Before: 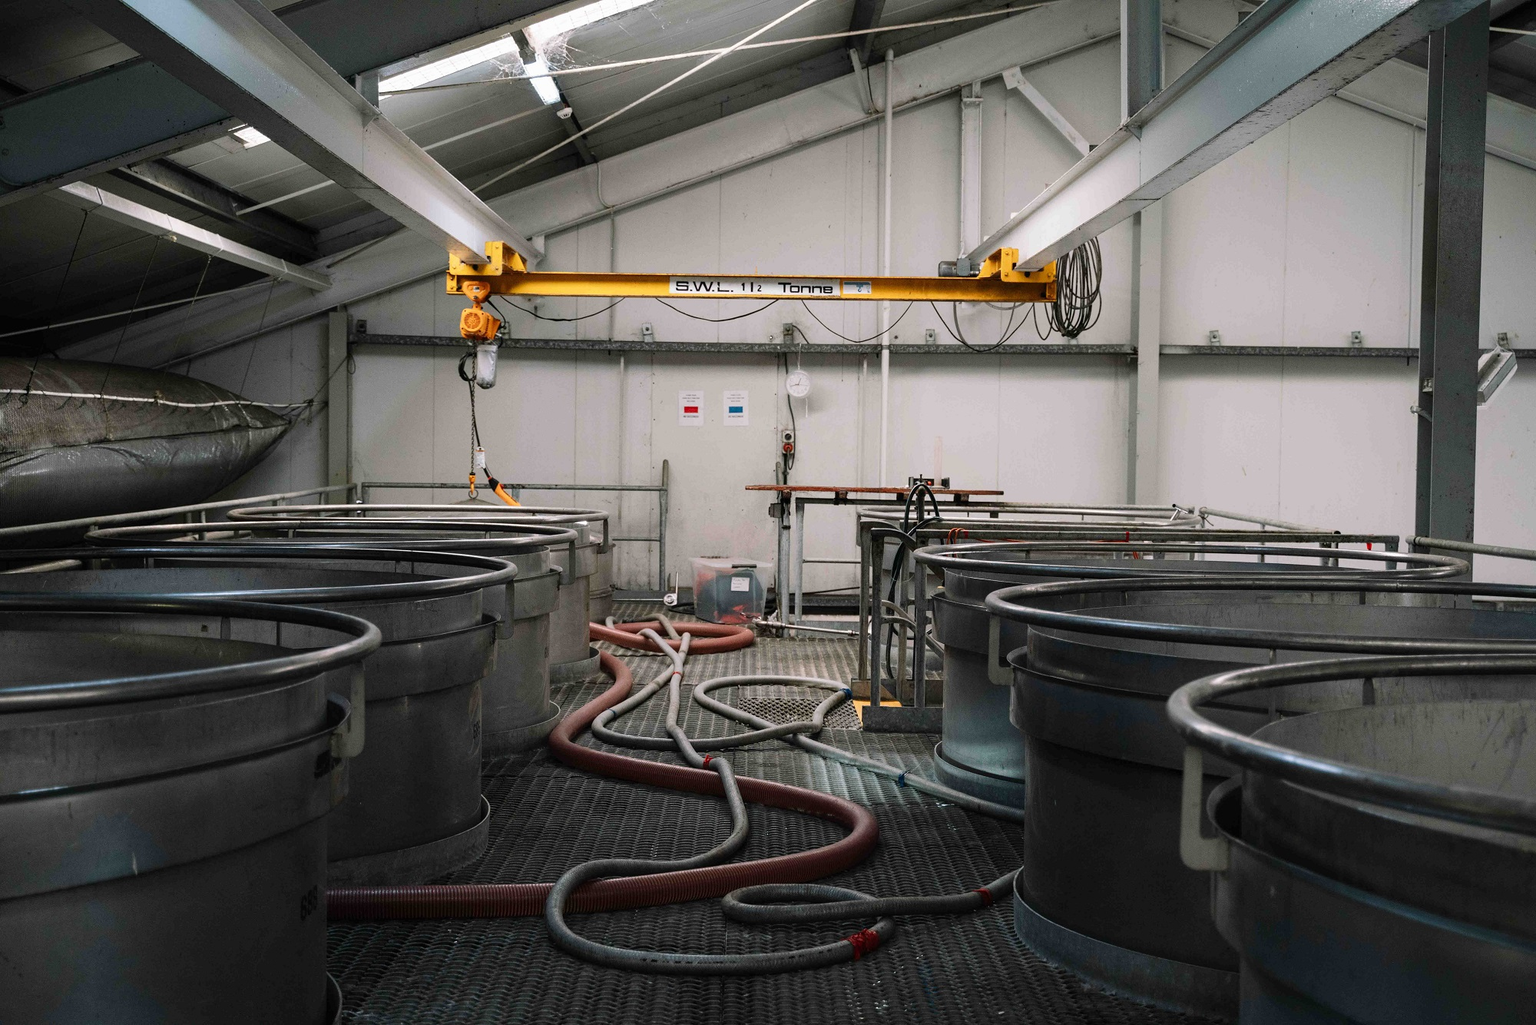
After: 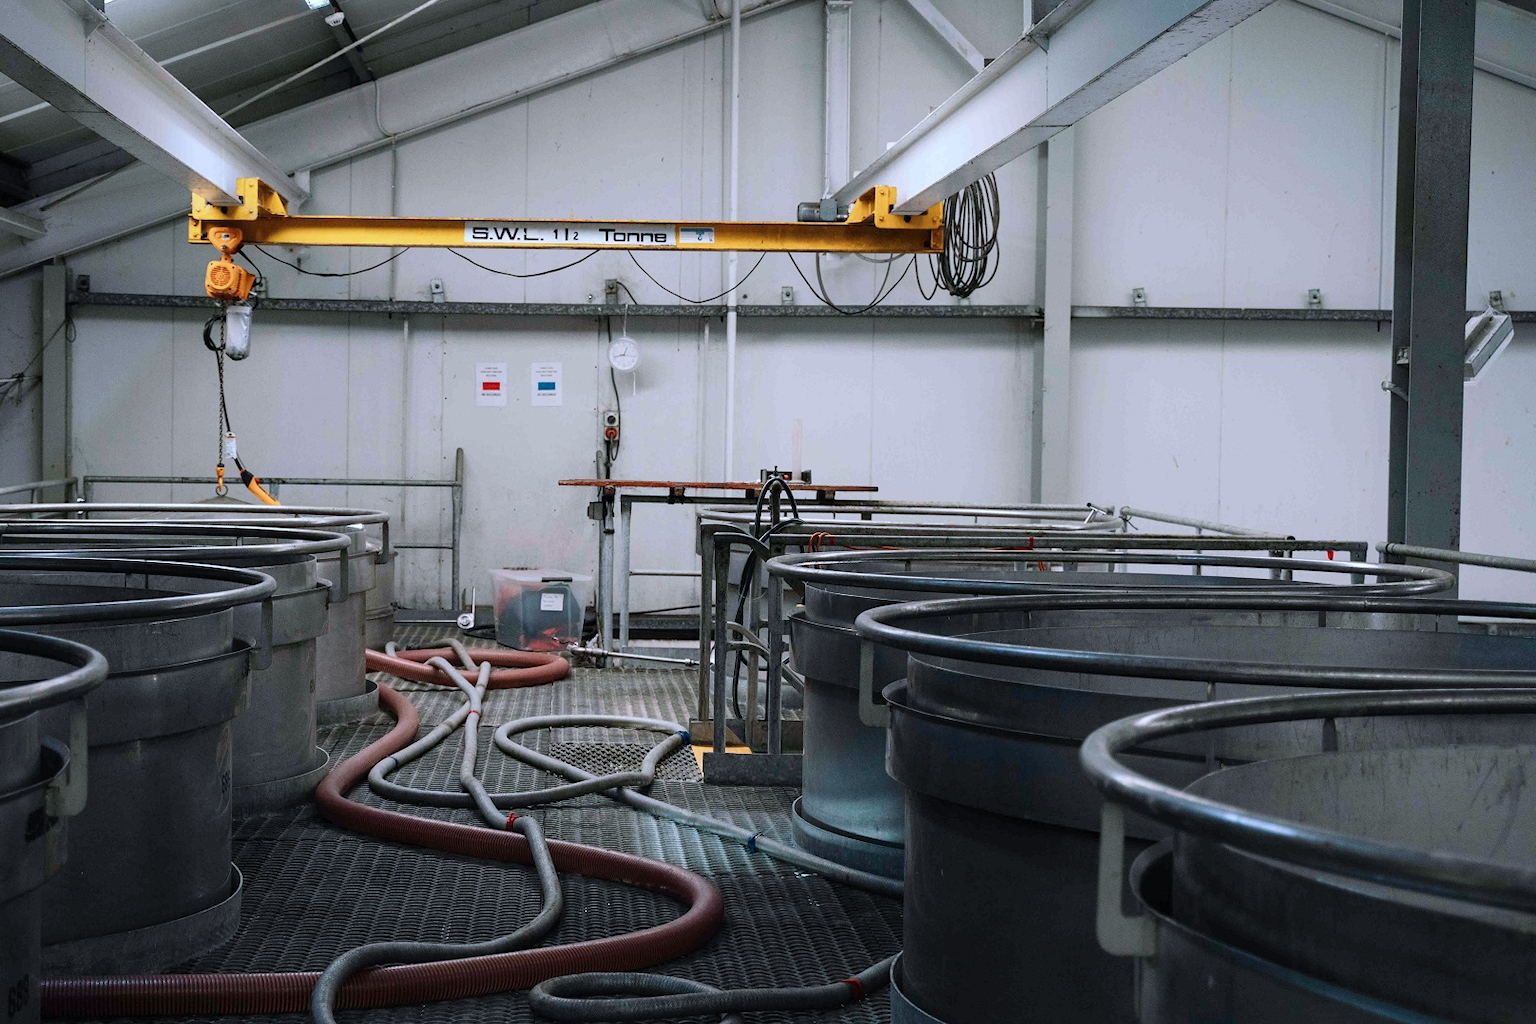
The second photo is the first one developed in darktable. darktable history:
crop: left 19.159%, top 9.58%, bottom 9.58%
color calibration: x 0.372, y 0.386, temperature 4283.97 K
